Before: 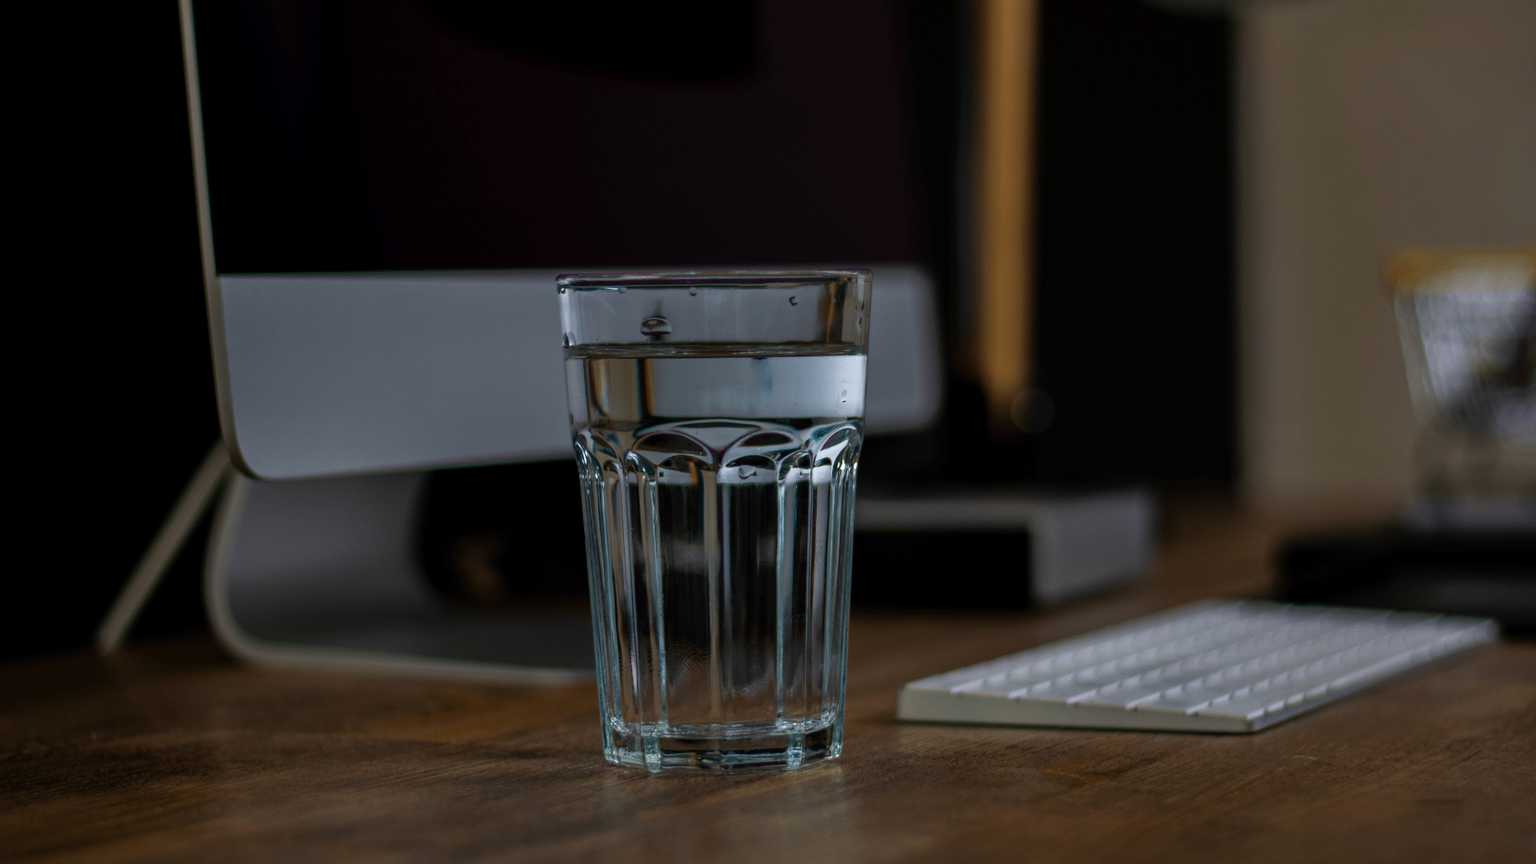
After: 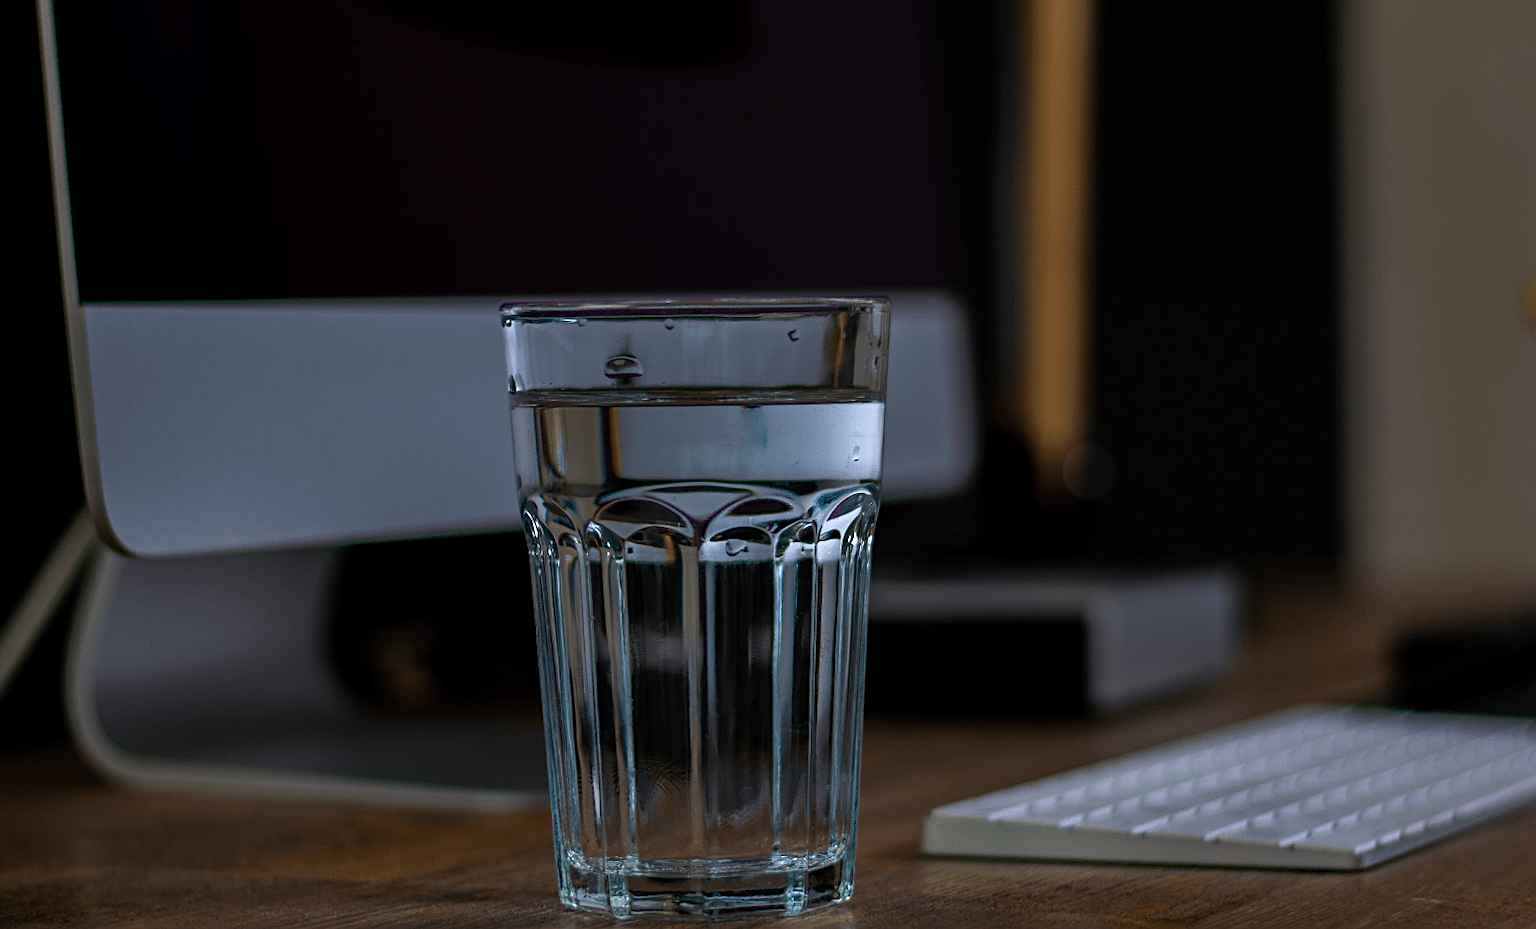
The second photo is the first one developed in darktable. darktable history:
color calibration: illuminant as shot in camera, x 0.358, y 0.373, temperature 4628.91 K
crop: left 9.929%, top 3.475%, right 9.188%, bottom 9.529%
sharpen: on, module defaults
vibrance: on, module defaults
